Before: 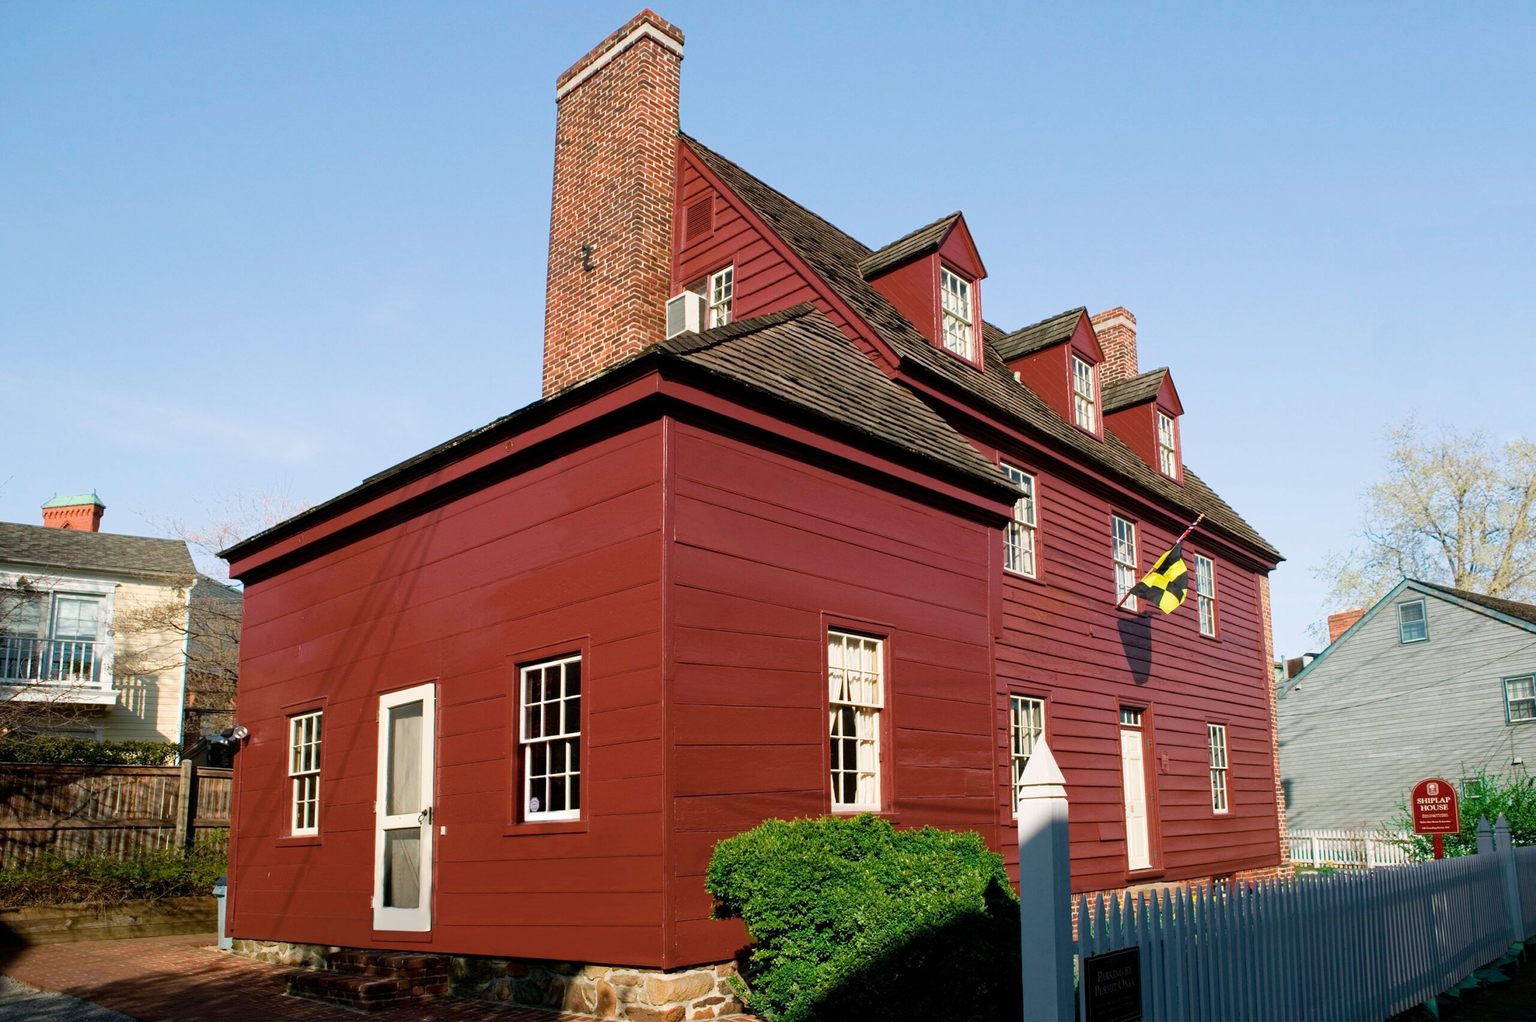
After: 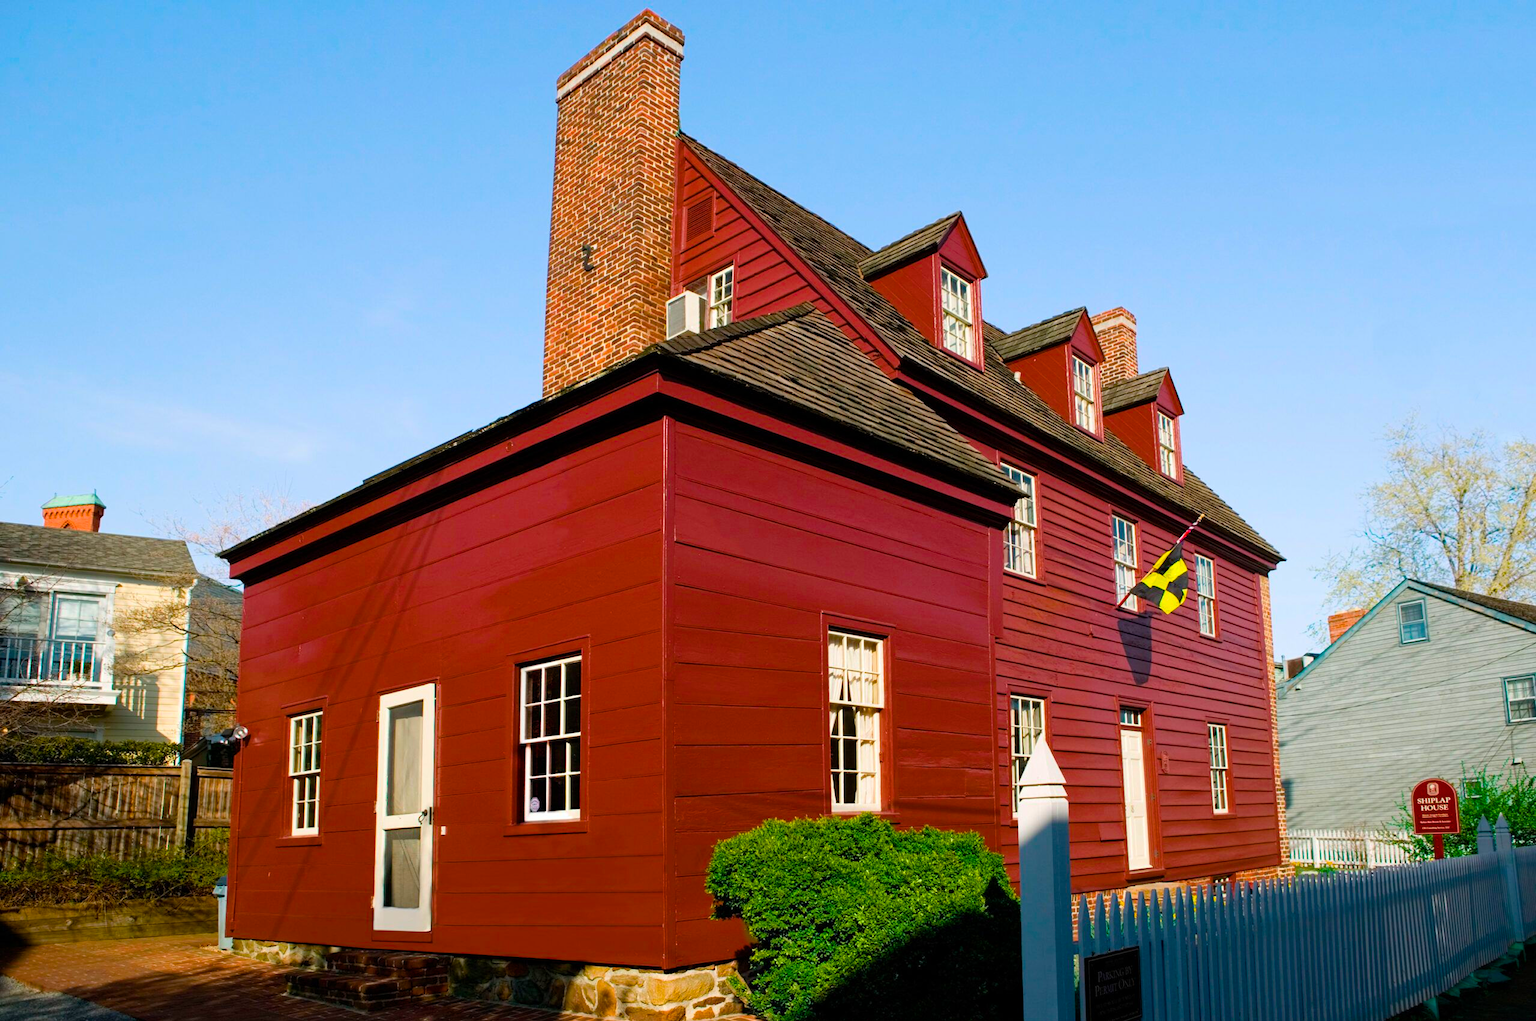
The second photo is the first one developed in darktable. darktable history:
color balance rgb: linear chroma grading › global chroma 13.401%, perceptual saturation grading › global saturation 31.004%, global vibrance 14.669%
